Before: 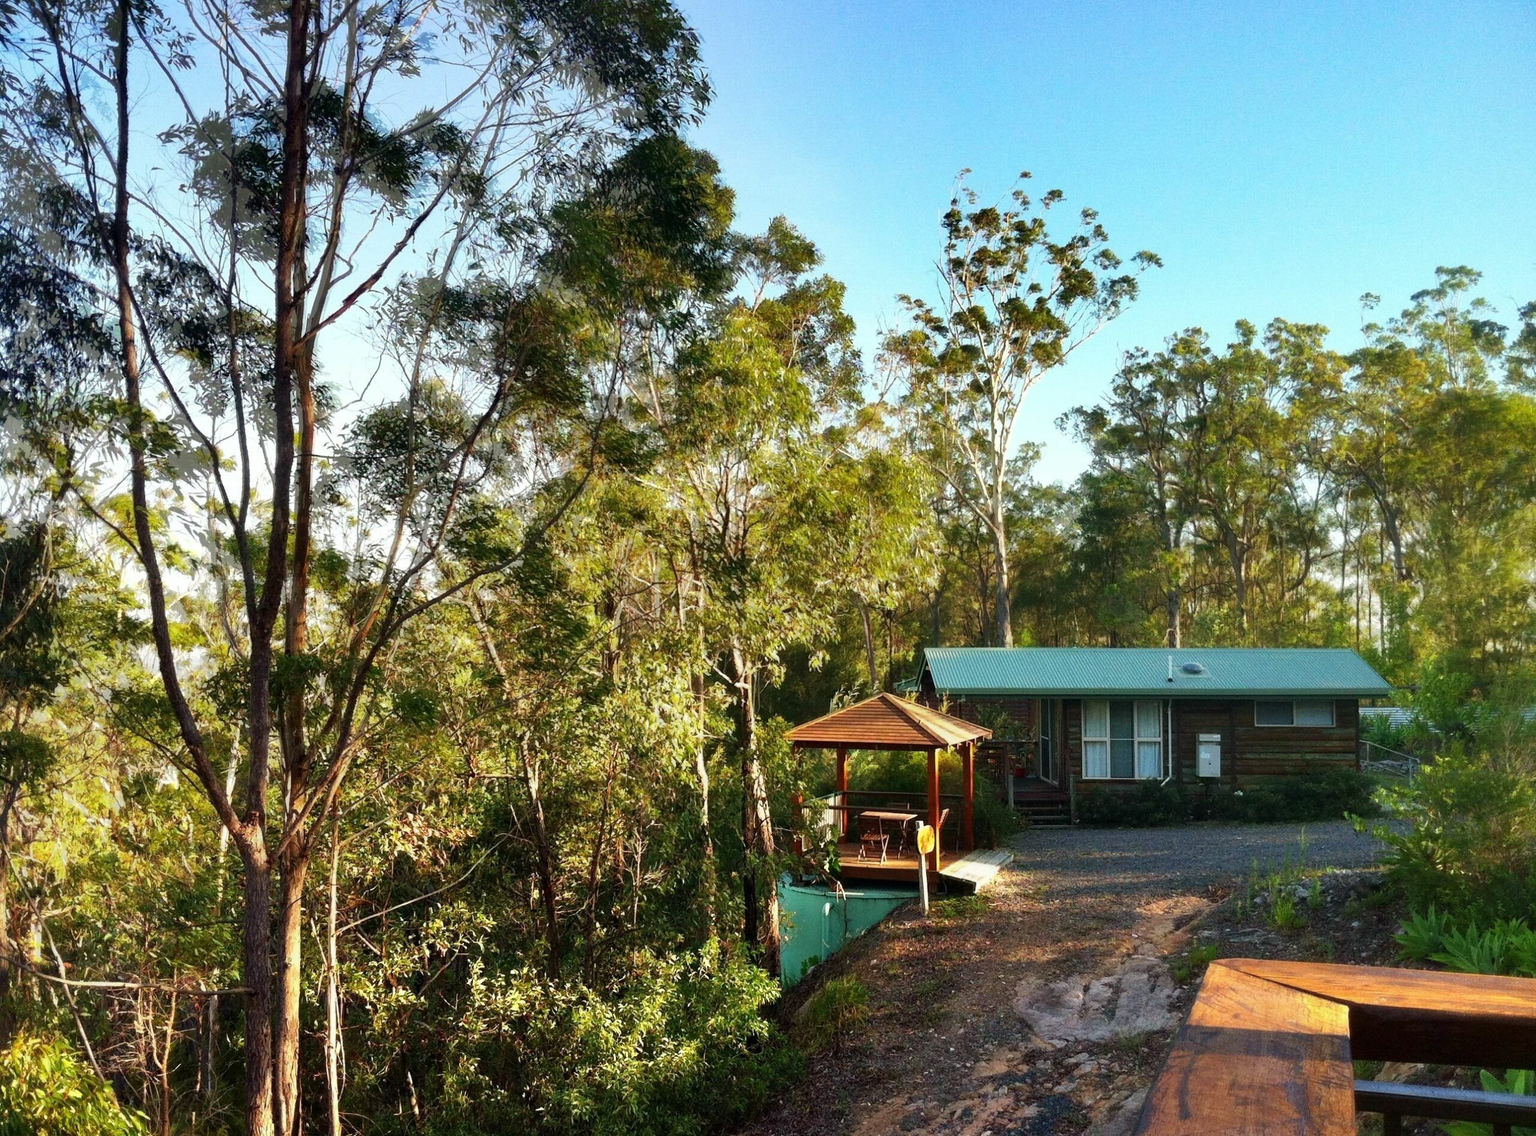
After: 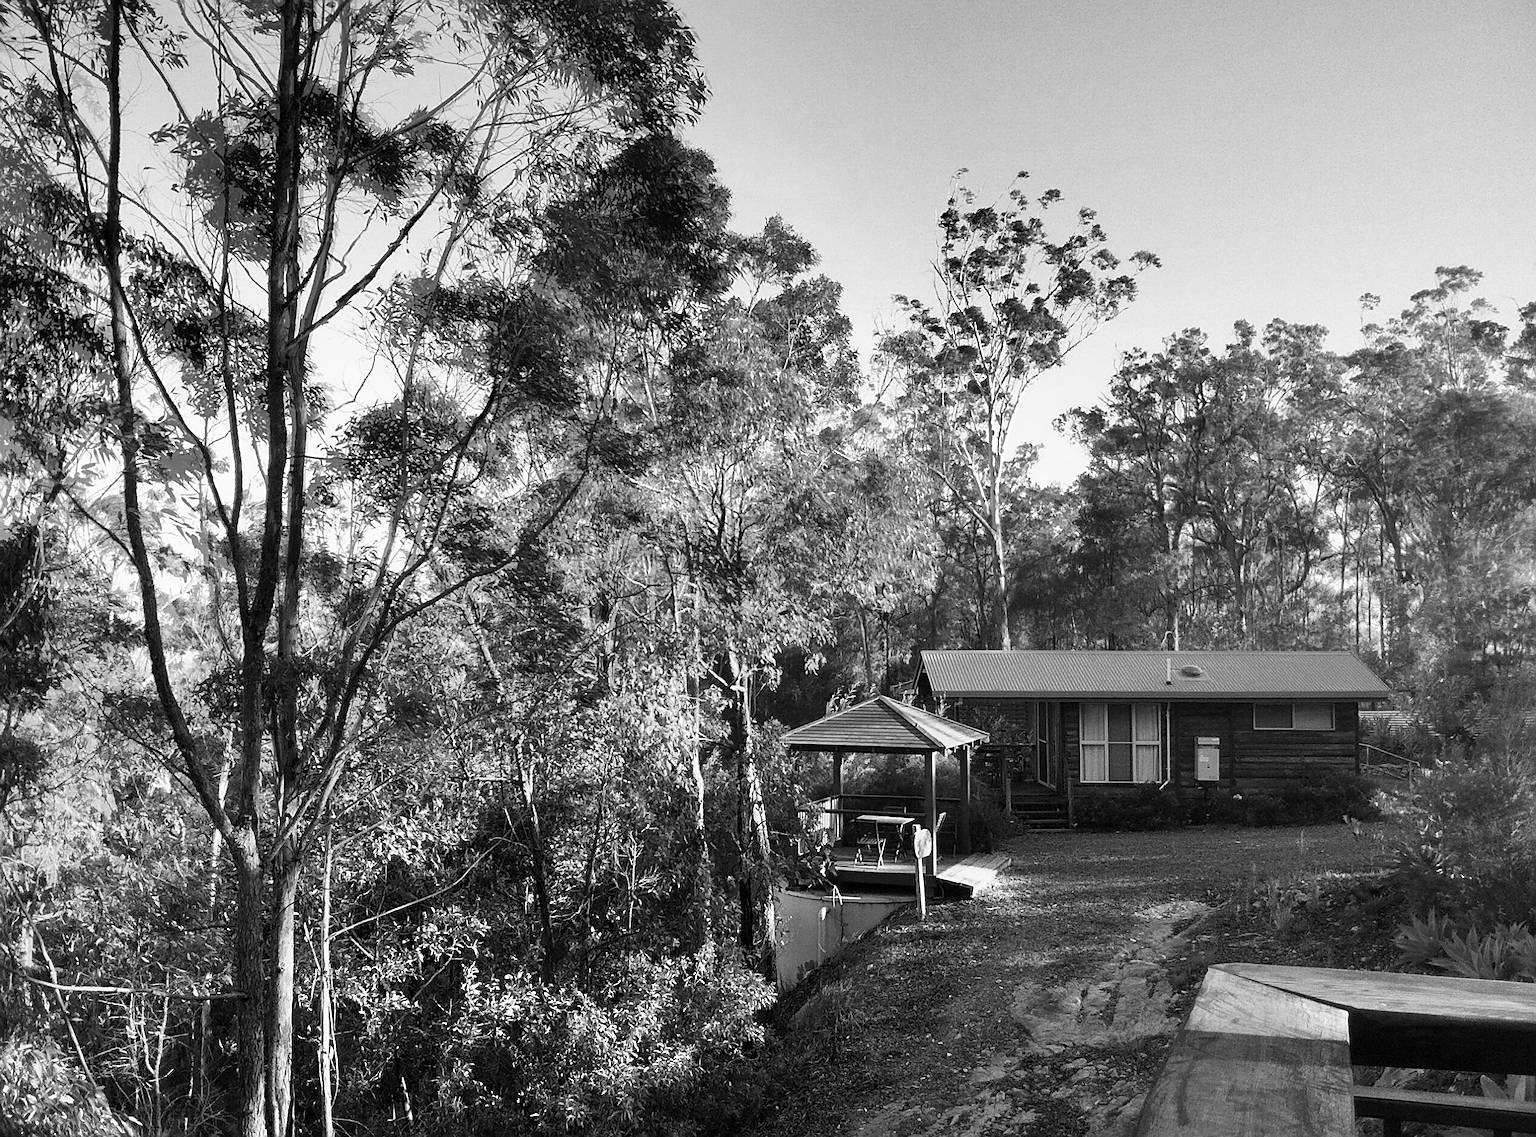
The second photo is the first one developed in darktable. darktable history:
crop and rotate: left 0.614%, top 0.179%, bottom 0.309%
sharpen: amount 0.75
color correction: highlights a* 1.83, highlights b* 34.02, shadows a* -36.68, shadows b* -5.48
monochrome: a 32, b 64, size 2.3
